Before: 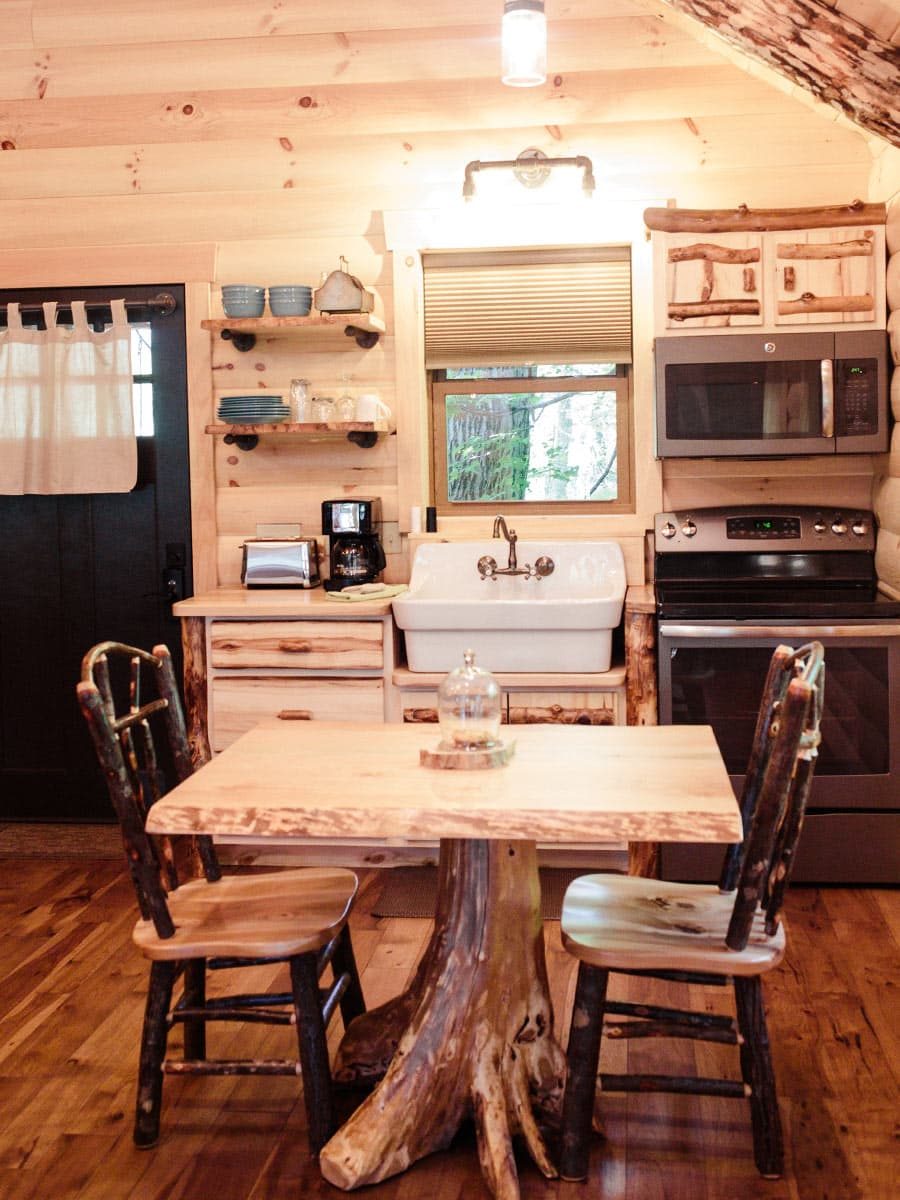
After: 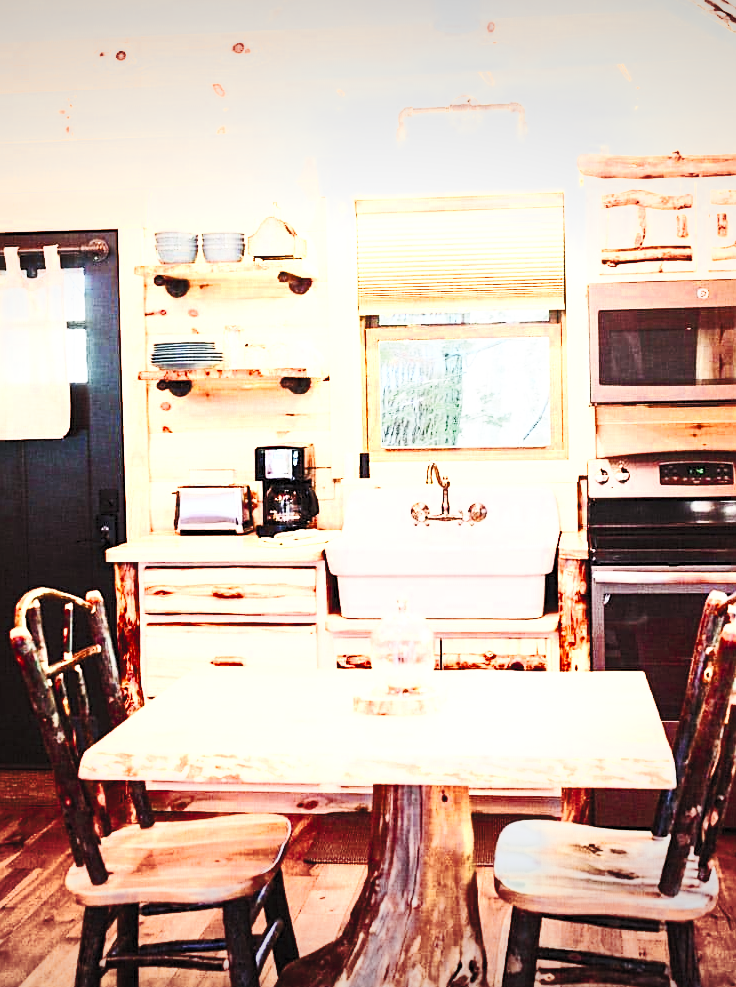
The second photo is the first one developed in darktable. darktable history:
color zones: curves: ch0 [(0.004, 0.305) (0.261, 0.623) (0.389, 0.399) (0.708, 0.571) (0.947, 0.34)]; ch1 [(0.025, 0.645) (0.229, 0.584) (0.326, 0.551) (0.484, 0.262) (0.757, 0.643)]
color balance rgb: shadows lift › chroma 1.269%, shadows lift › hue 258.73°, perceptual saturation grading › global saturation 0.88%, perceptual saturation grading › highlights -30.798%, perceptual saturation grading › shadows 19.43%, global vibrance 1.547%, saturation formula JzAzBz (2021)
vignetting: fall-off radius 98.91%, brightness -0.479, center (0, 0.008), width/height ratio 1.342, unbound false
contrast brightness saturation: contrast 0.372, brightness 0.523
sharpen: amount 0.499
base curve: curves: ch0 [(0, 0) (0.028, 0.03) (0.121, 0.232) (0.46, 0.748) (0.859, 0.968) (1, 1)], preserve colors none
crop and rotate: left 7.511%, top 4.546%, right 10.601%, bottom 13.149%
tone equalizer: smoothing 1
